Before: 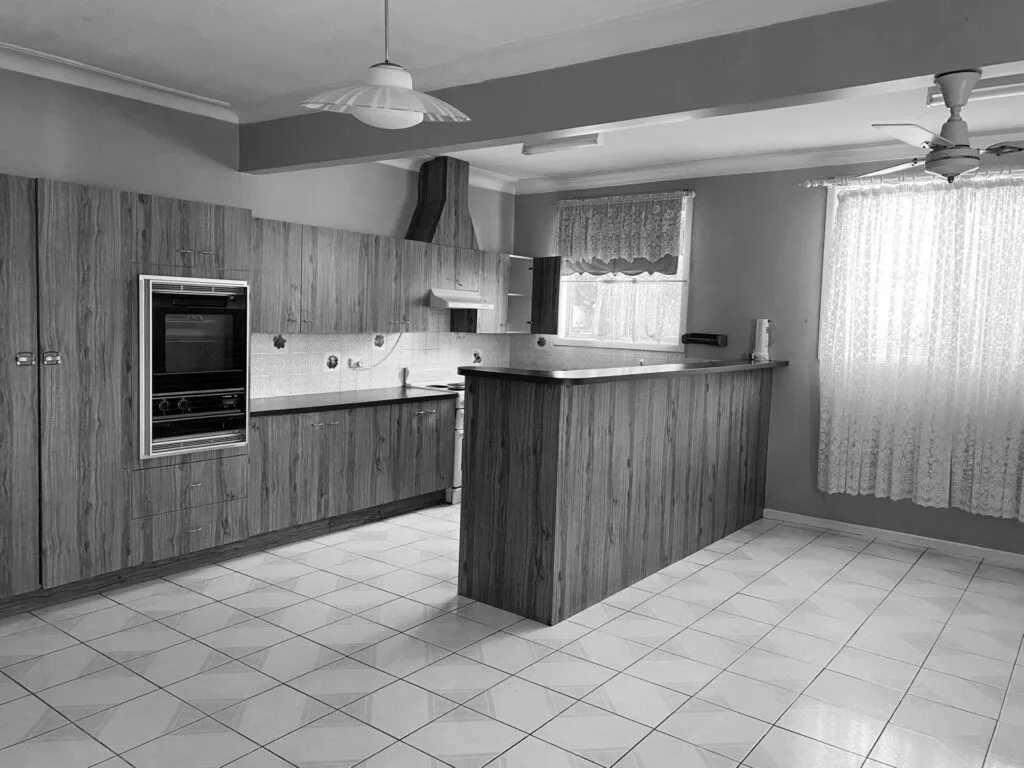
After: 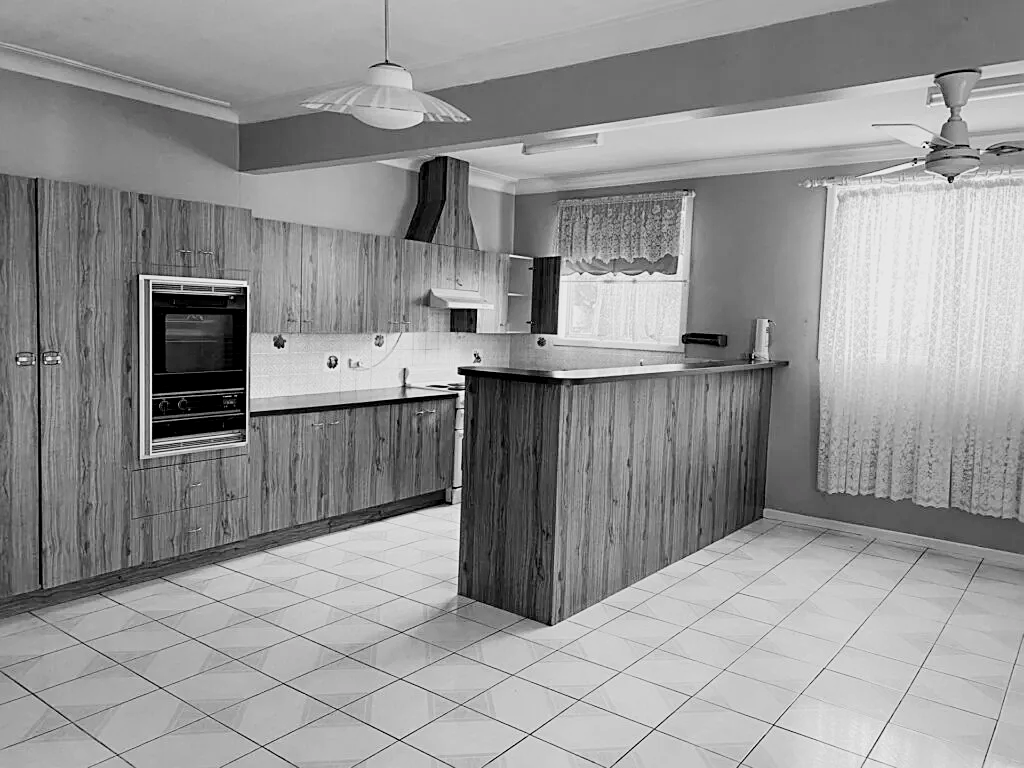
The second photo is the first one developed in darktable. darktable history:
filmic rgb: black relative exposure -7.65 EV, white relative exposure 4.56 EV, hardness 3.61, contrast in shadows safe
exposure: black level correction 0.001, exposure 0.5 EV, compensate highlight preservation false
sharpen: on, module defaults
local contrast: highlights 104%, shadows 99%, detail 120%, midtone range 0.2
